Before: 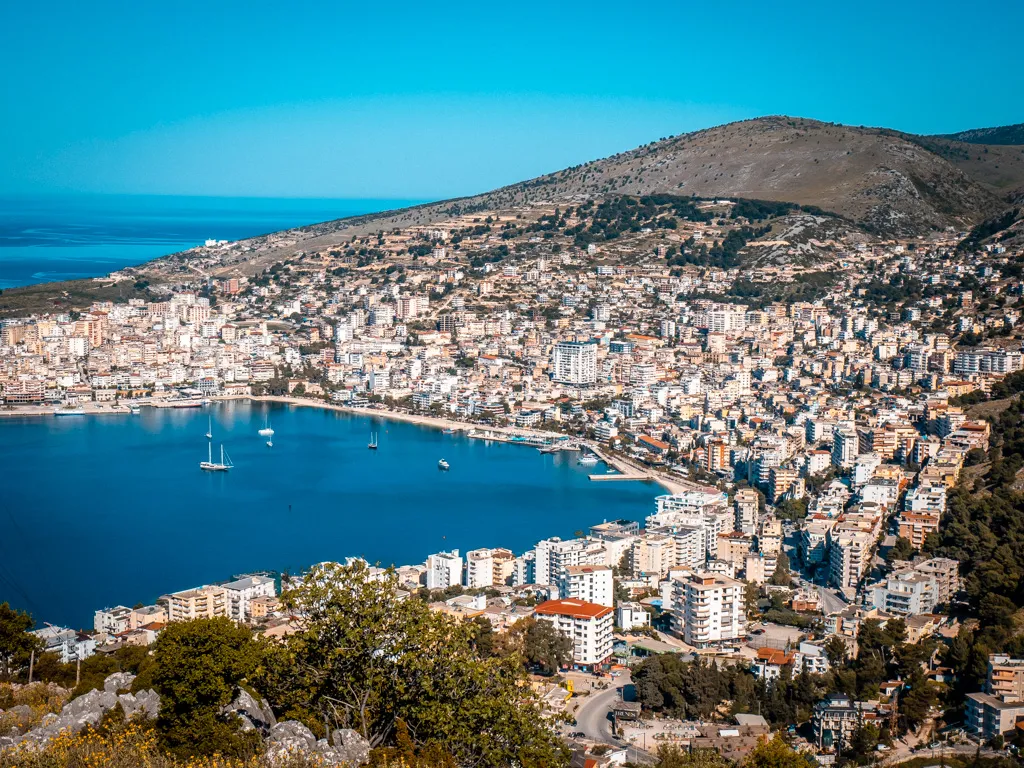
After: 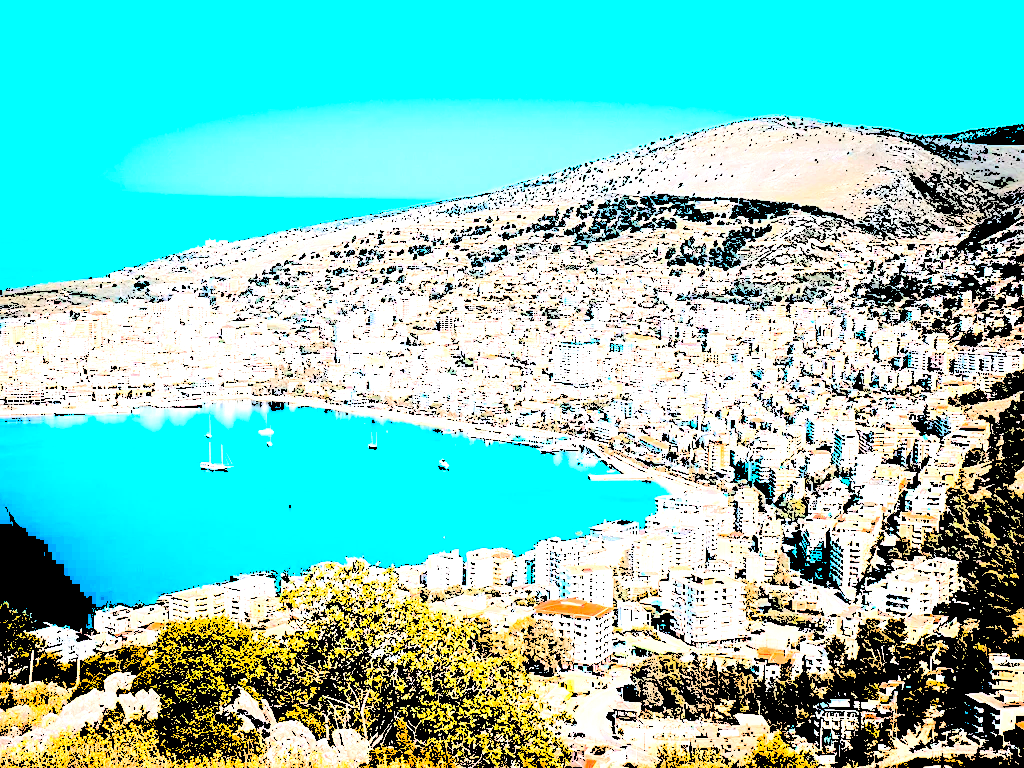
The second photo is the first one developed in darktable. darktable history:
white balance: emerald 1
shadows and highlights: shadows 43.06, highlights 6.94
levels: levels [0.246, 0.246, 0.506]
sharpen: amount 0.478
